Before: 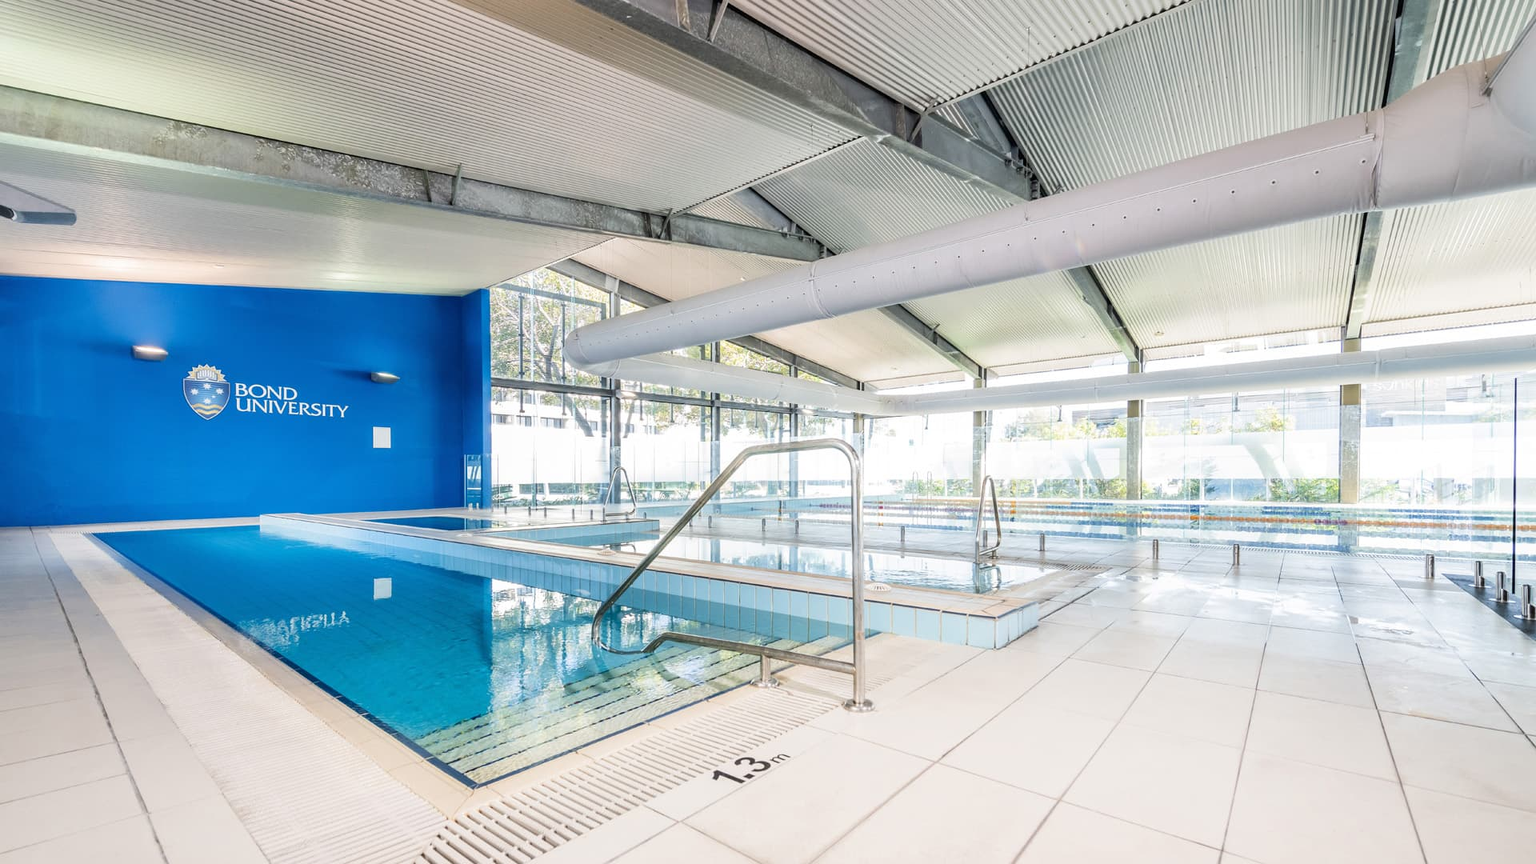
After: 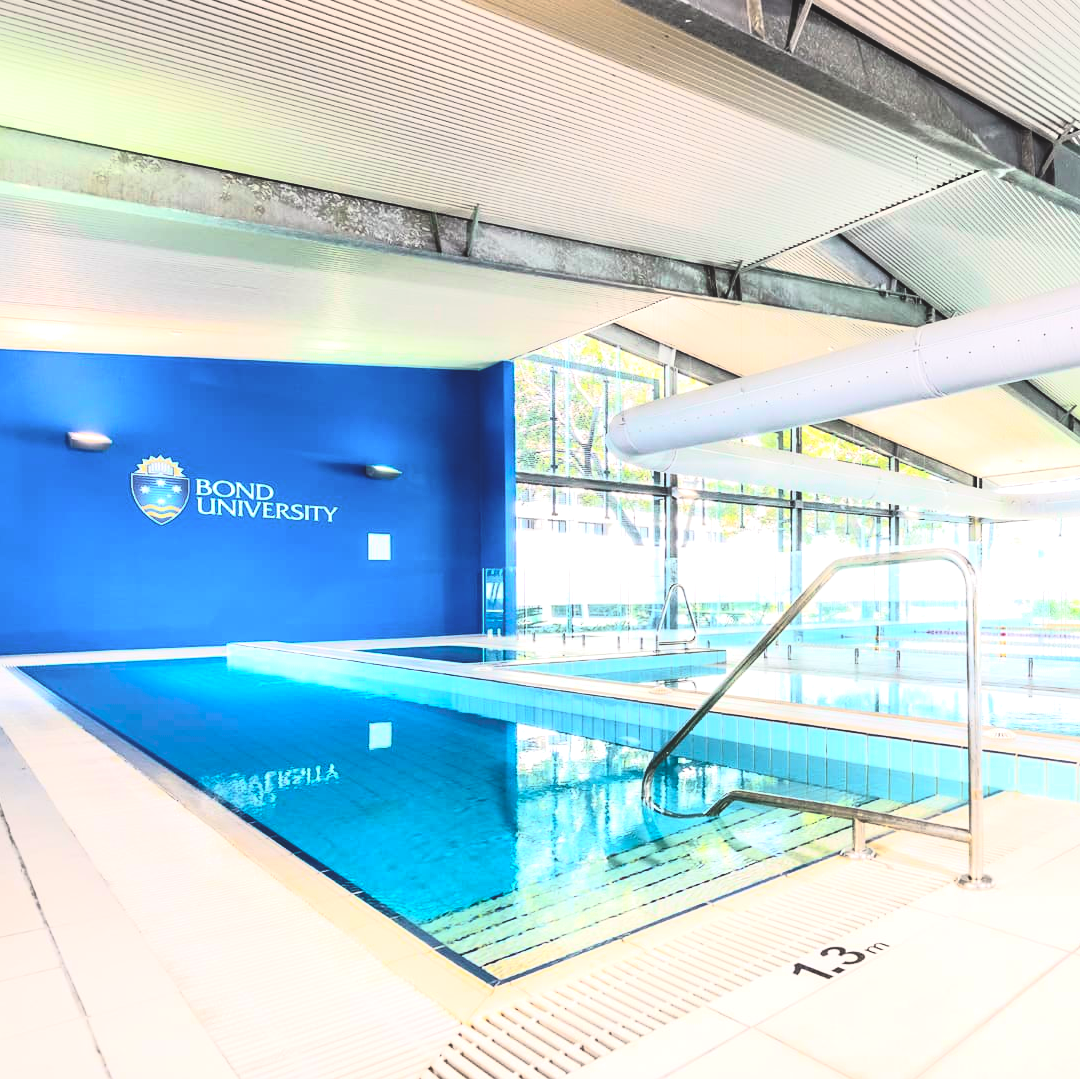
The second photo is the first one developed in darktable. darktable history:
tone curve: curves: ch0 [(0, 0) (0.187, 0.12) (0.392, 0.438) (0.704, 0.86) (0.858, 0.938) (1, 0.981)]; ch1 [(0, 0) (0.402, 0.36) (0.476, 0.456) (0.498, 0.501) (0.518, 0.521) (0.58, 0.598) (0.619, 0.663) (0.692, 0.744) (1, 1)]; ch2 [(0, 0) (0.427, 0.417) (0.483, 0.481) (0.503, 0.503) (0.526, 0.53) (0.563, 0.585) (0.626, 0.703) (0.699, 0.753) (0.997, 0.858)], color space Lab, independent channels
rgb curve: curves: ch0 [(0, 0.186) (0.314, 0.284) (0.775, 0.708) (1, 1)], compensate middle gray true, preserve colors none
exposure: black level correction 0.001, exposure 0.5 EV, compensate exposure bias true, compensate highlight preservation false
crop: left 5.114%, right 38.589%
